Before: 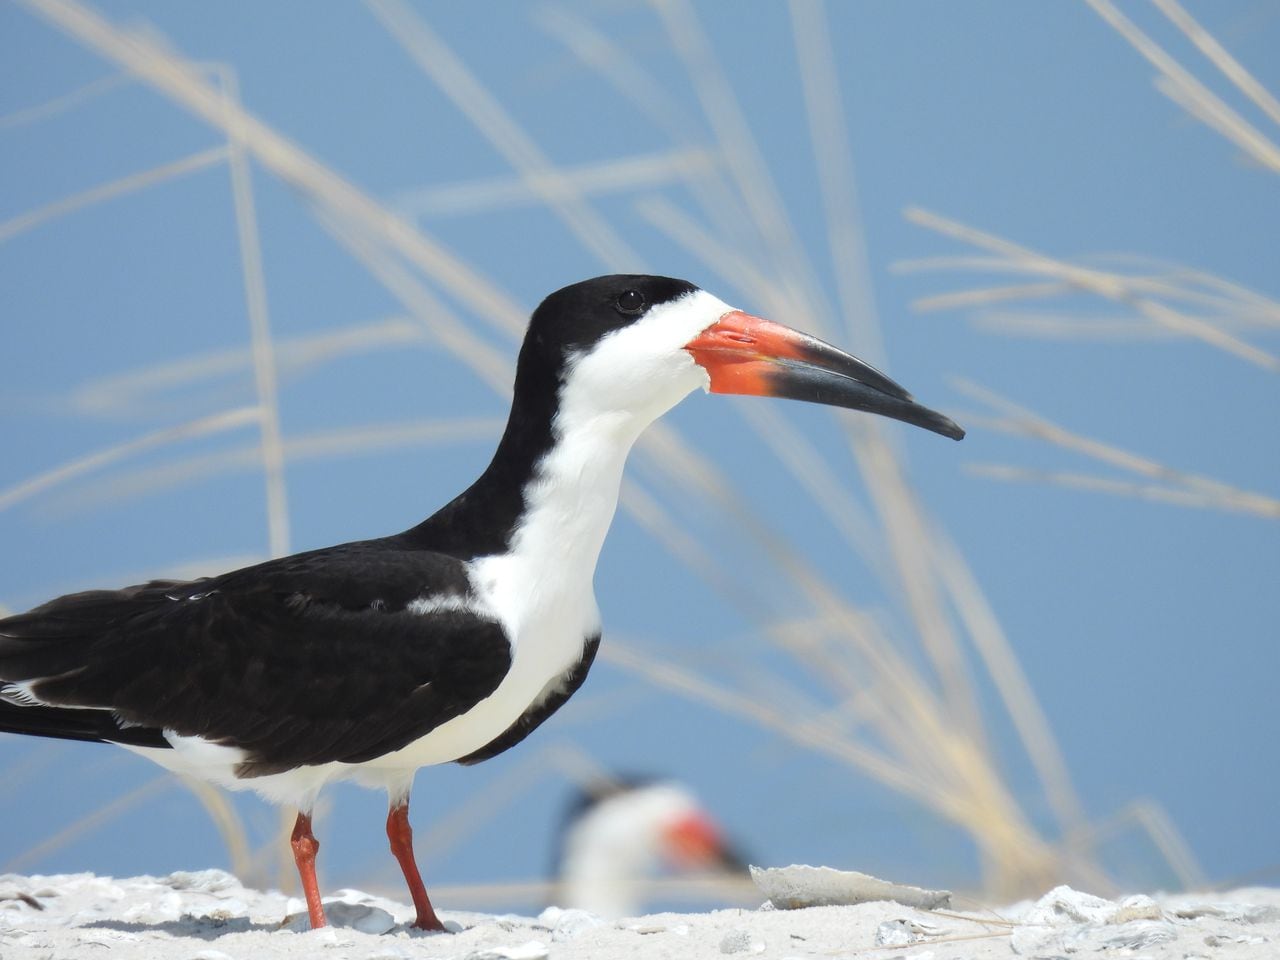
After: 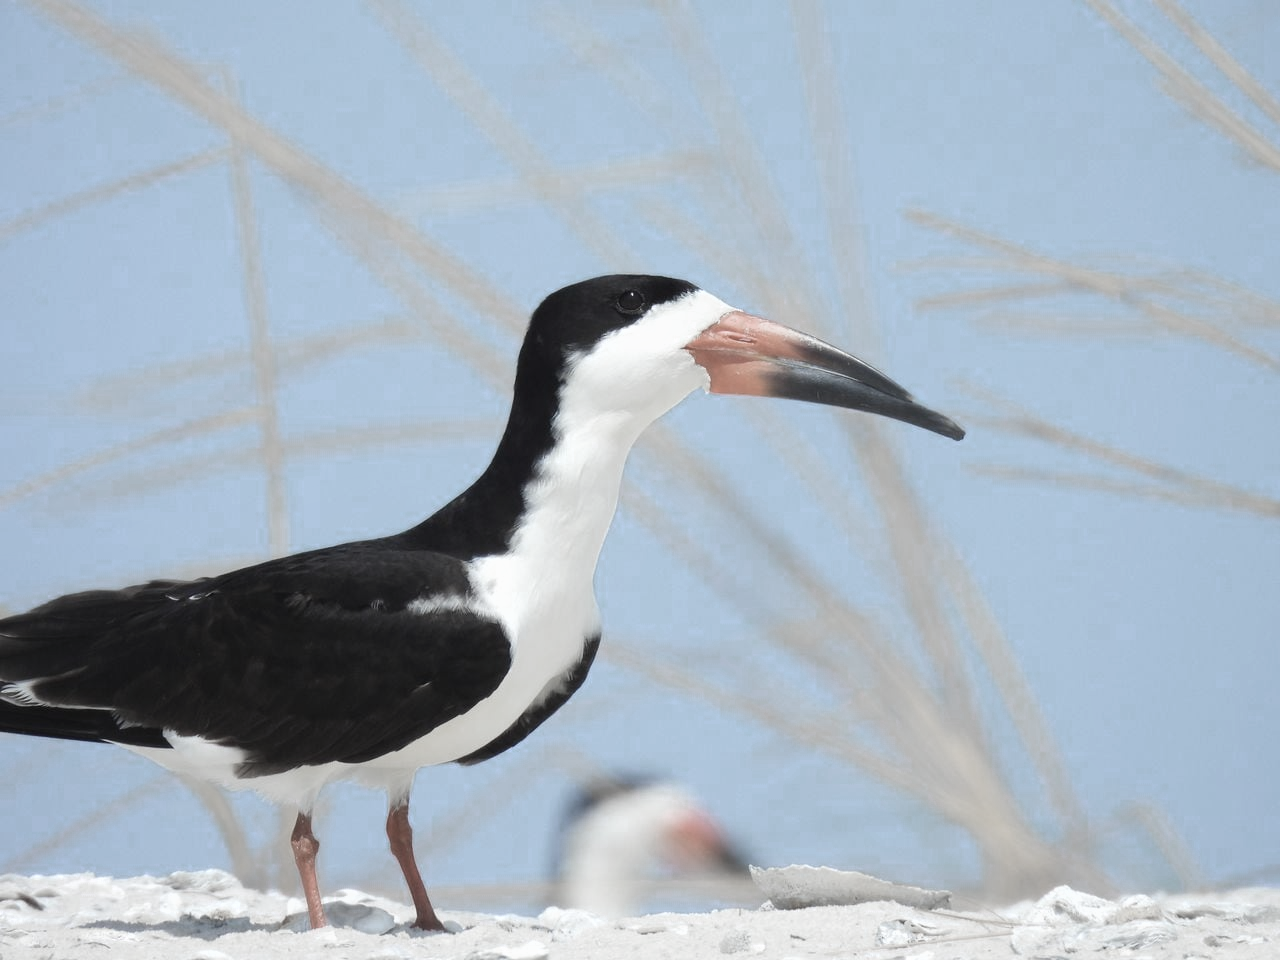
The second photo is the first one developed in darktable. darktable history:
contrast equalizer: octaves 7, y [[0.6 ×6], [0.55 ×6], [0 ×6], [0 ×6], [0 ×6]], mix -0.192
color zones: curves: ch0 [(0, 0.613) (0.01, 0.613) (0.245, 0.448) (0.498, 0.529) (0.642, 0.665) (0.879, 0.777) (0.99, 0.613)]; ch1 [(0, 0.272) (0.219, 0.127) (0.724, 0.346)]
